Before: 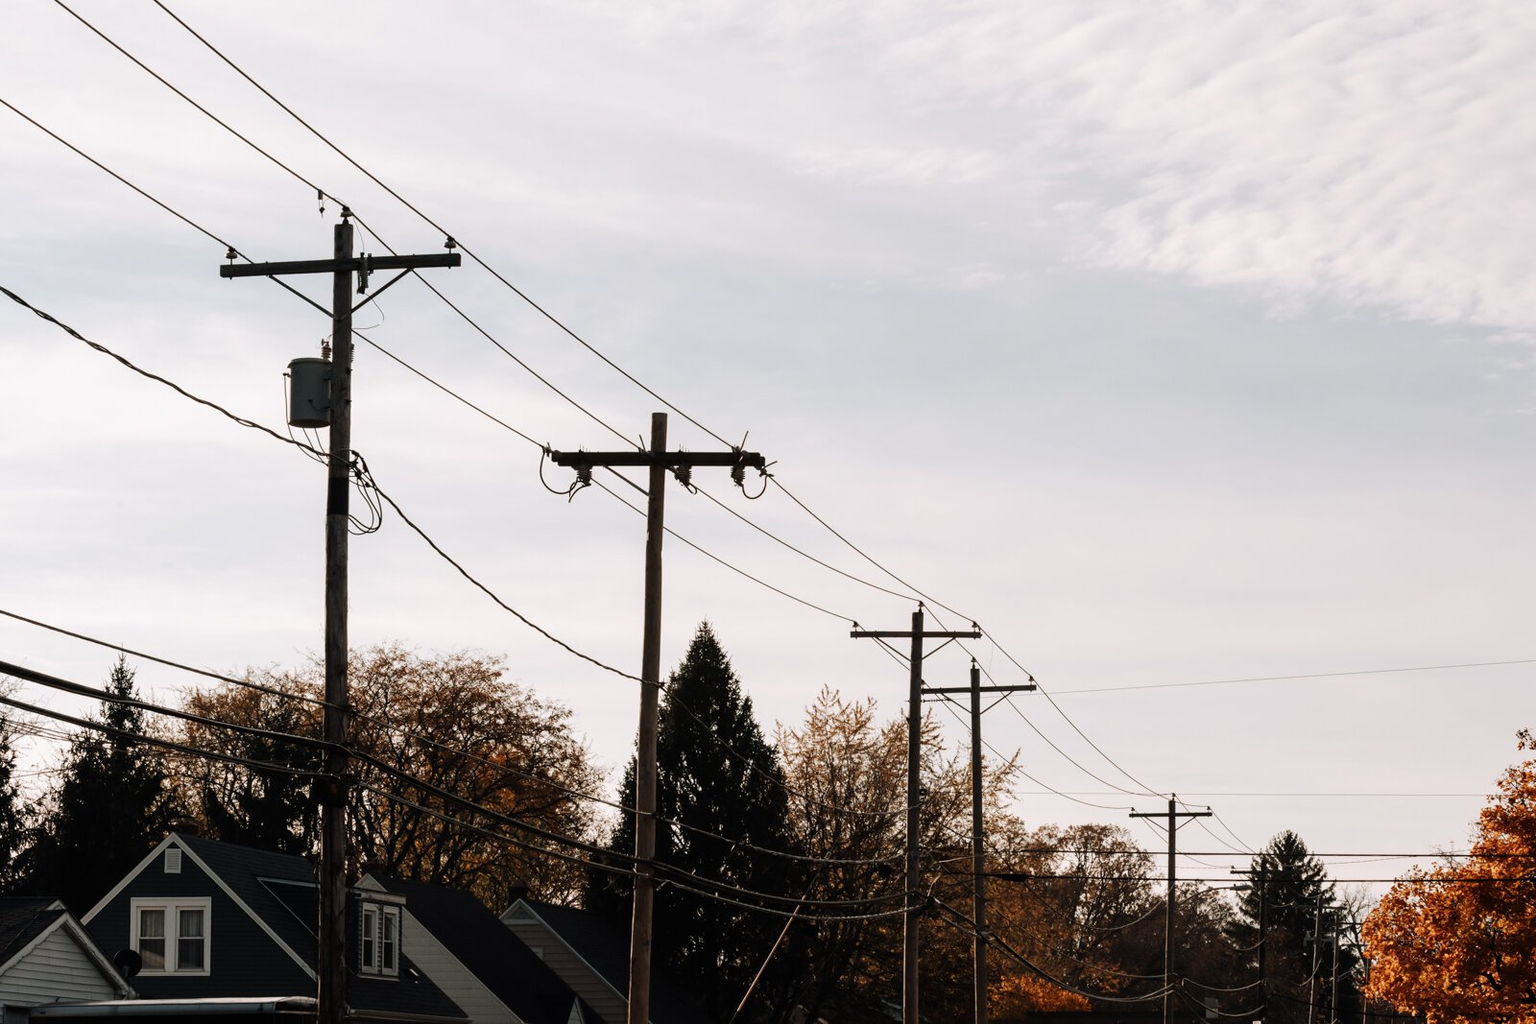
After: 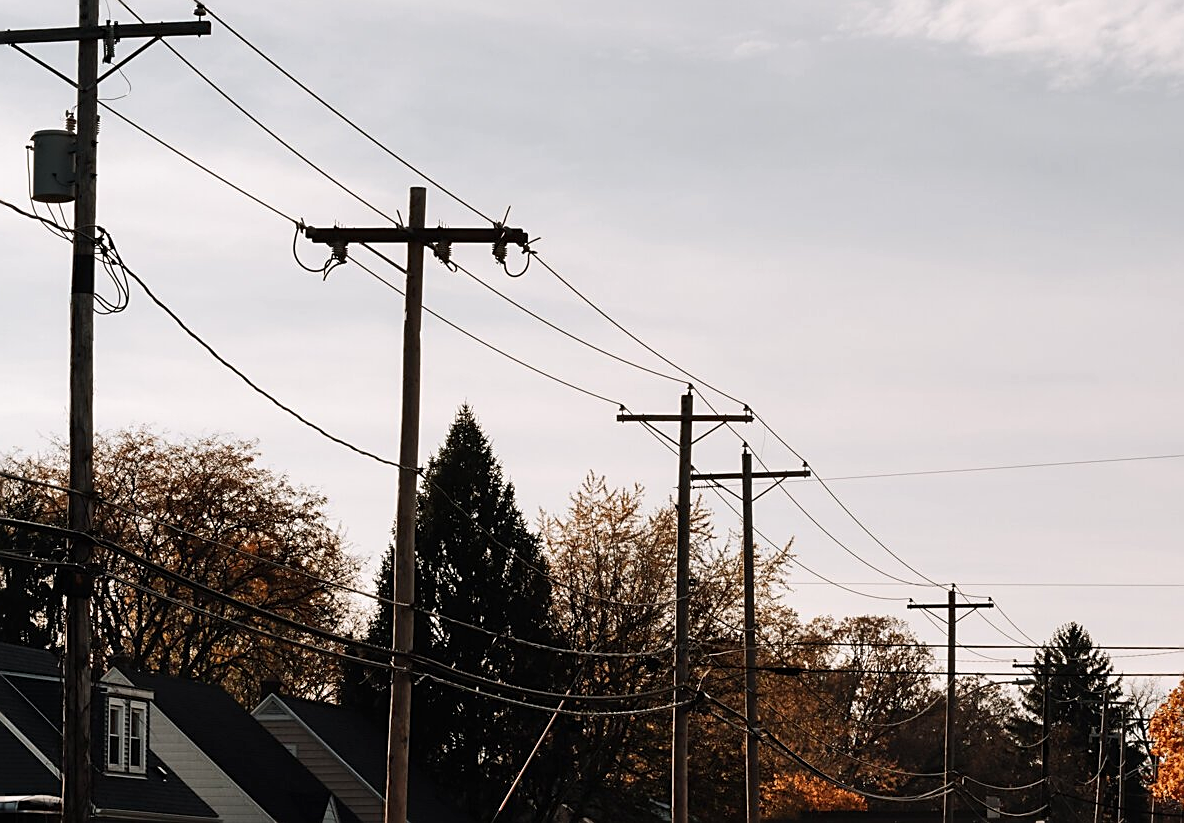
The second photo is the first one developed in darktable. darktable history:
crop: left 16.837%, top 22.866%, right 9.111%
shadows and highlights: shadows 36.42, highlights -27.22, soften with gaussian
sharpen: on, module defaults
